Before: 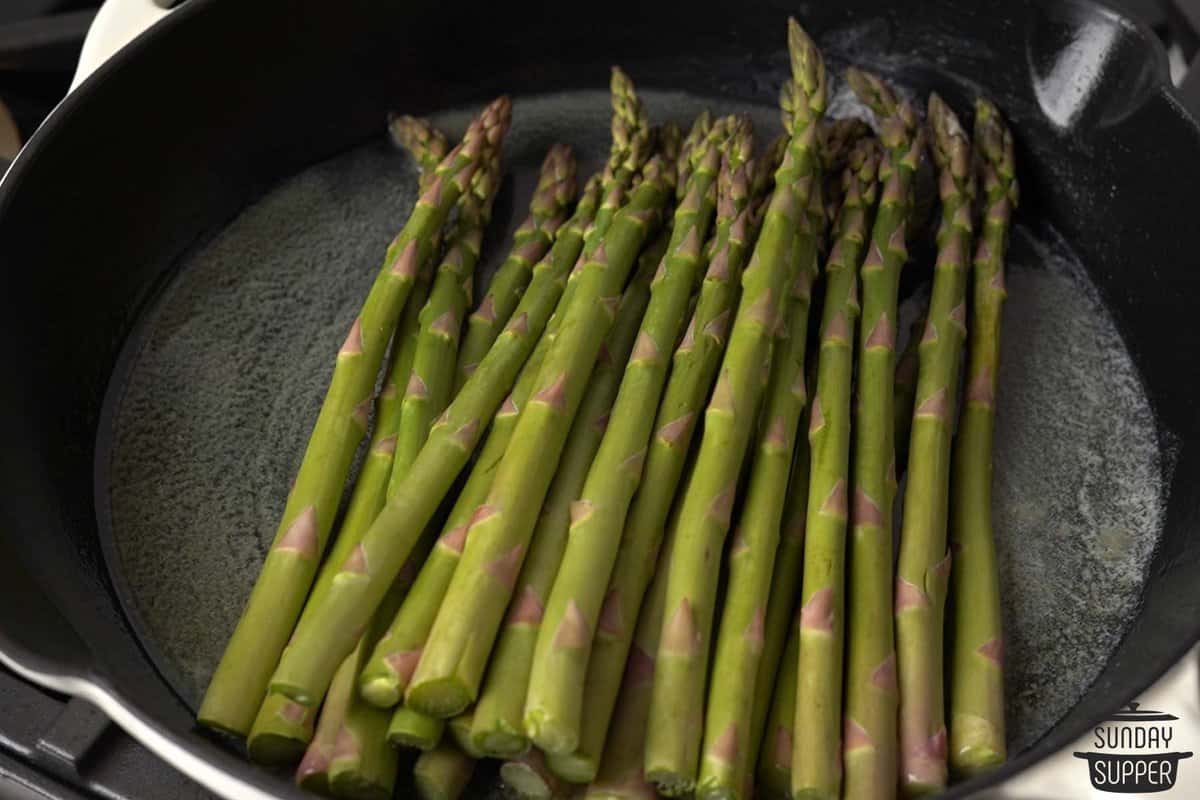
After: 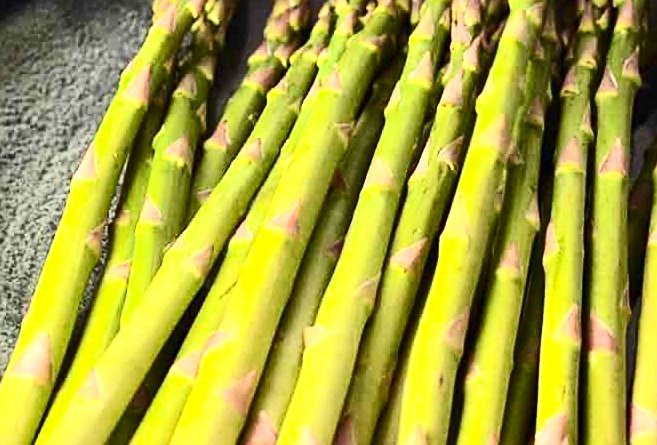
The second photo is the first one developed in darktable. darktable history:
contrast brightness saturation: contrast 0.402, brightness 0.103, saturation 0.214
crop and rotate: left 22.212%, top 21.767%, right 23.025%, bottom 22.574%
sharpen: amount 0.469
exposure: black level correction 0, exposure 1.609 EV, compensate highlight preservation false
